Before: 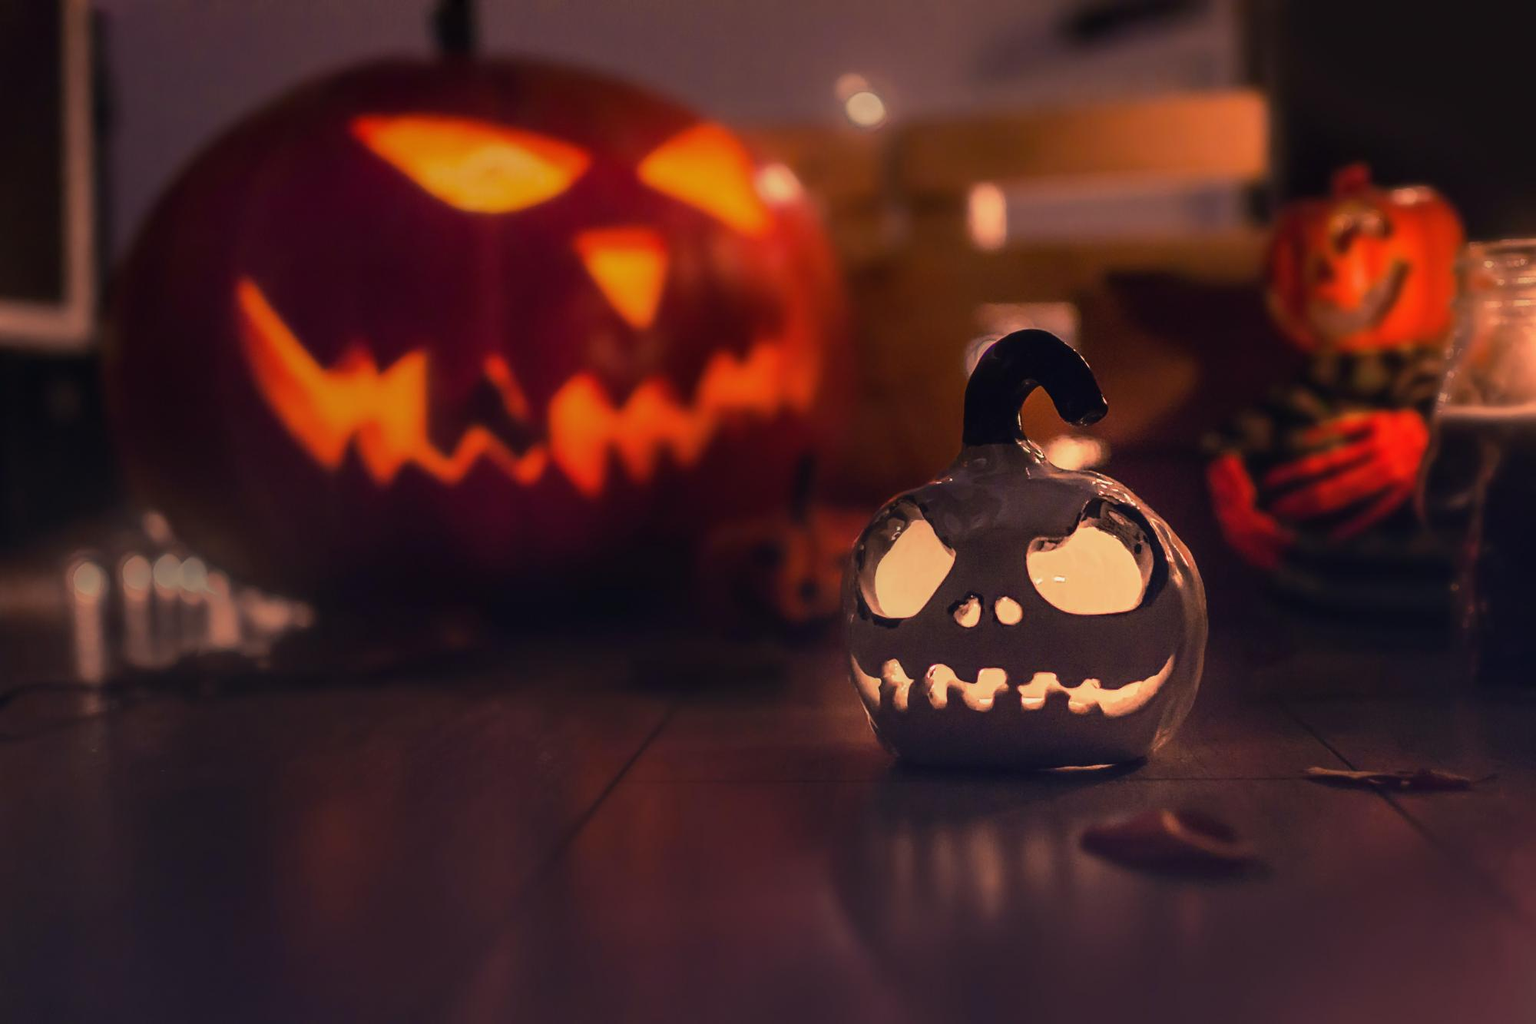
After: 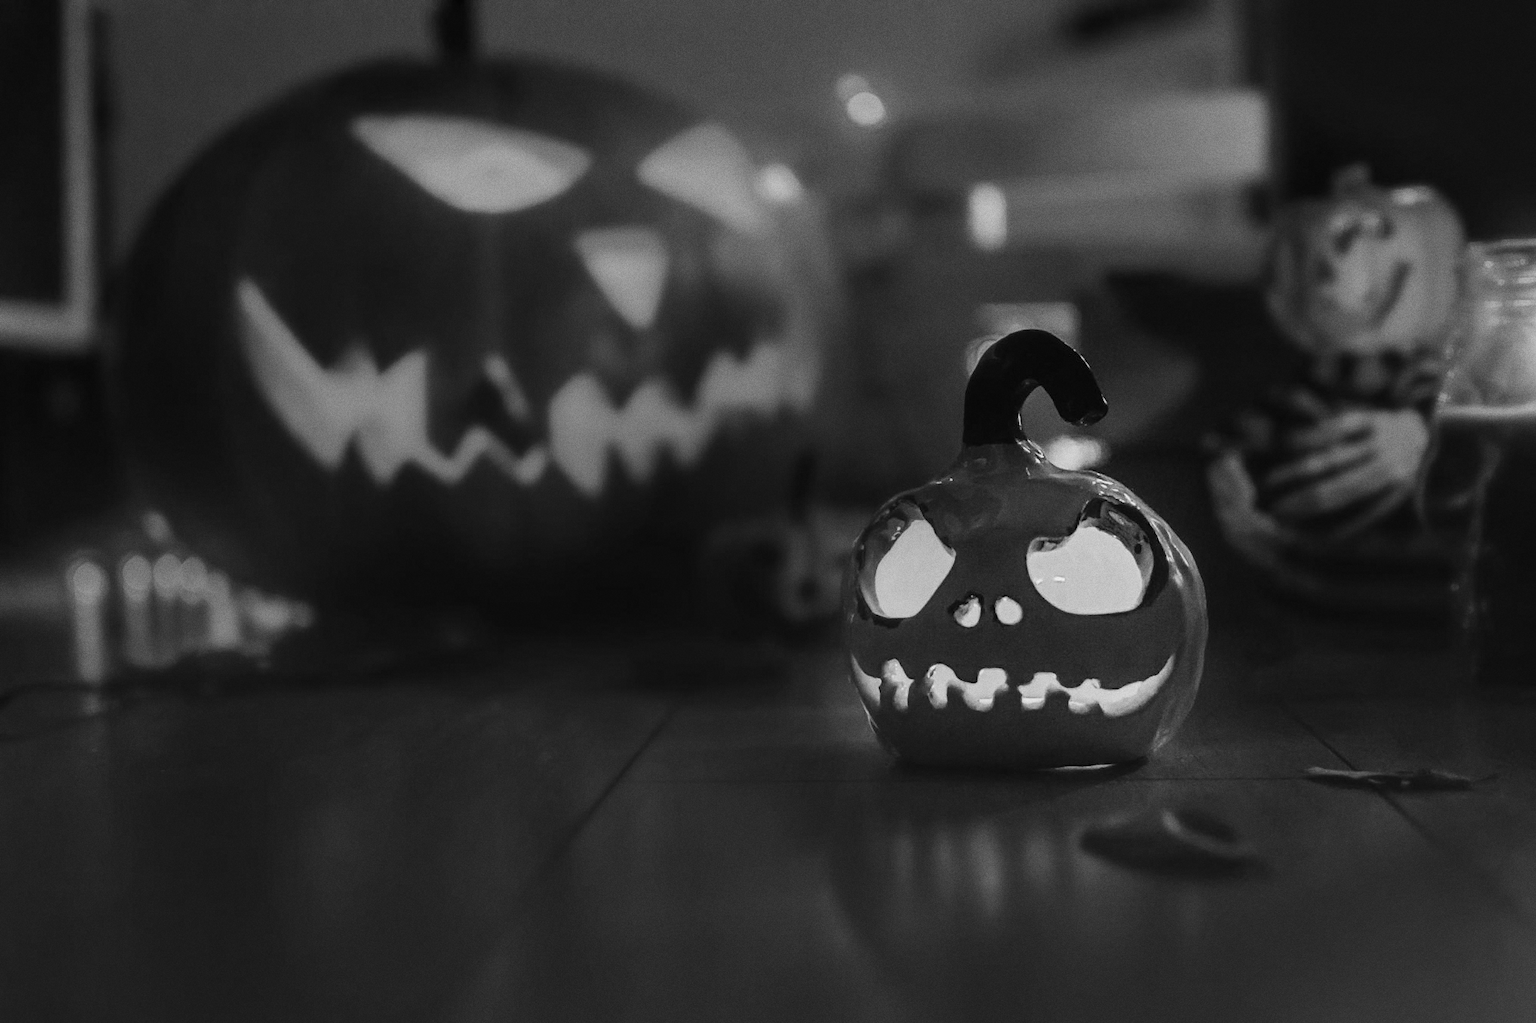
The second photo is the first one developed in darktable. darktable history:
grain: coarseness 0.47 ISO
monochrome: on, module defaults
